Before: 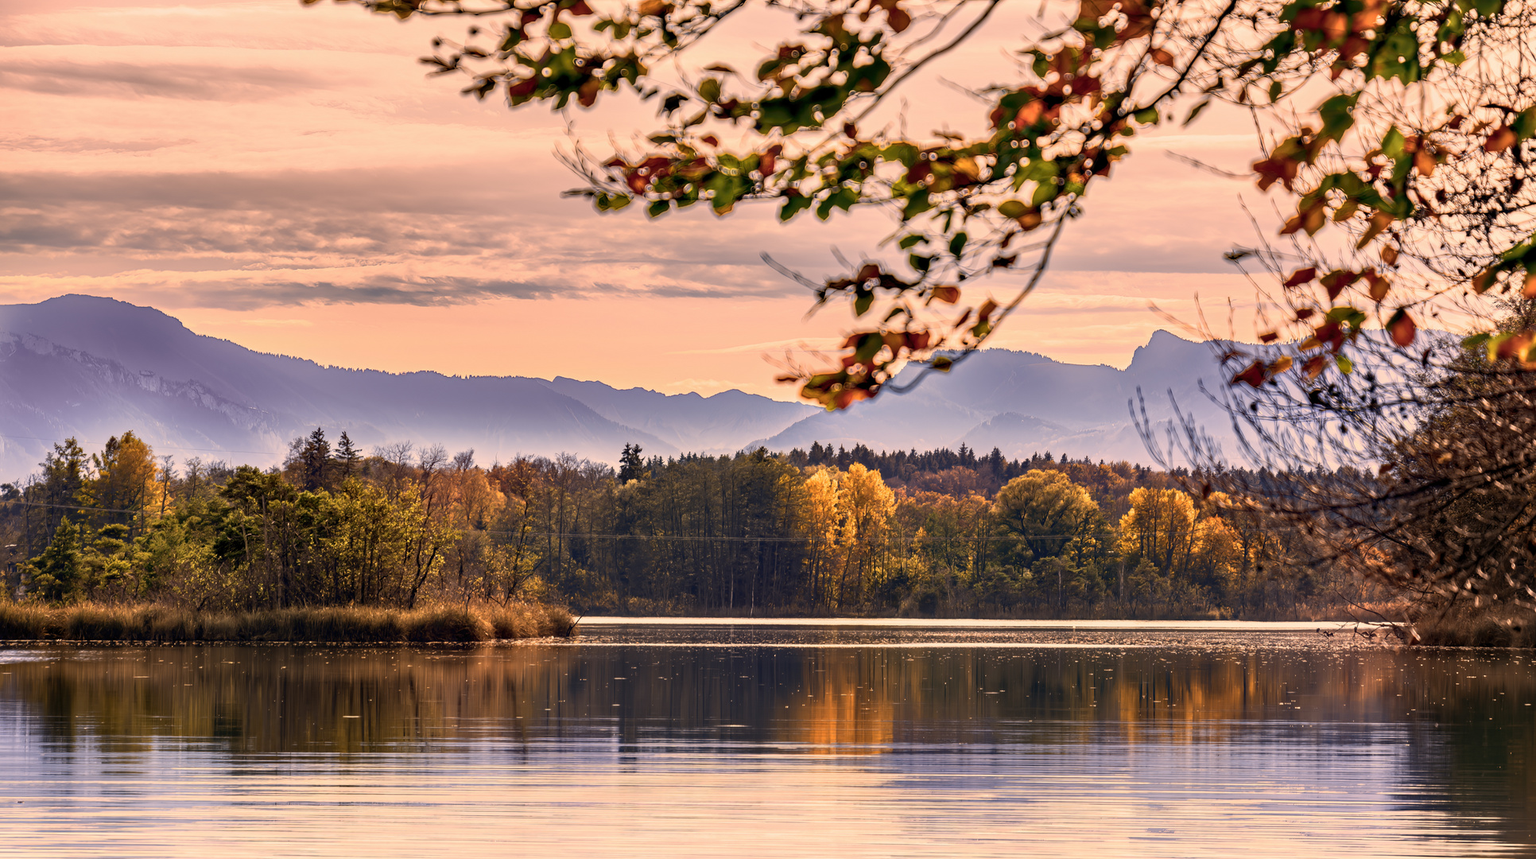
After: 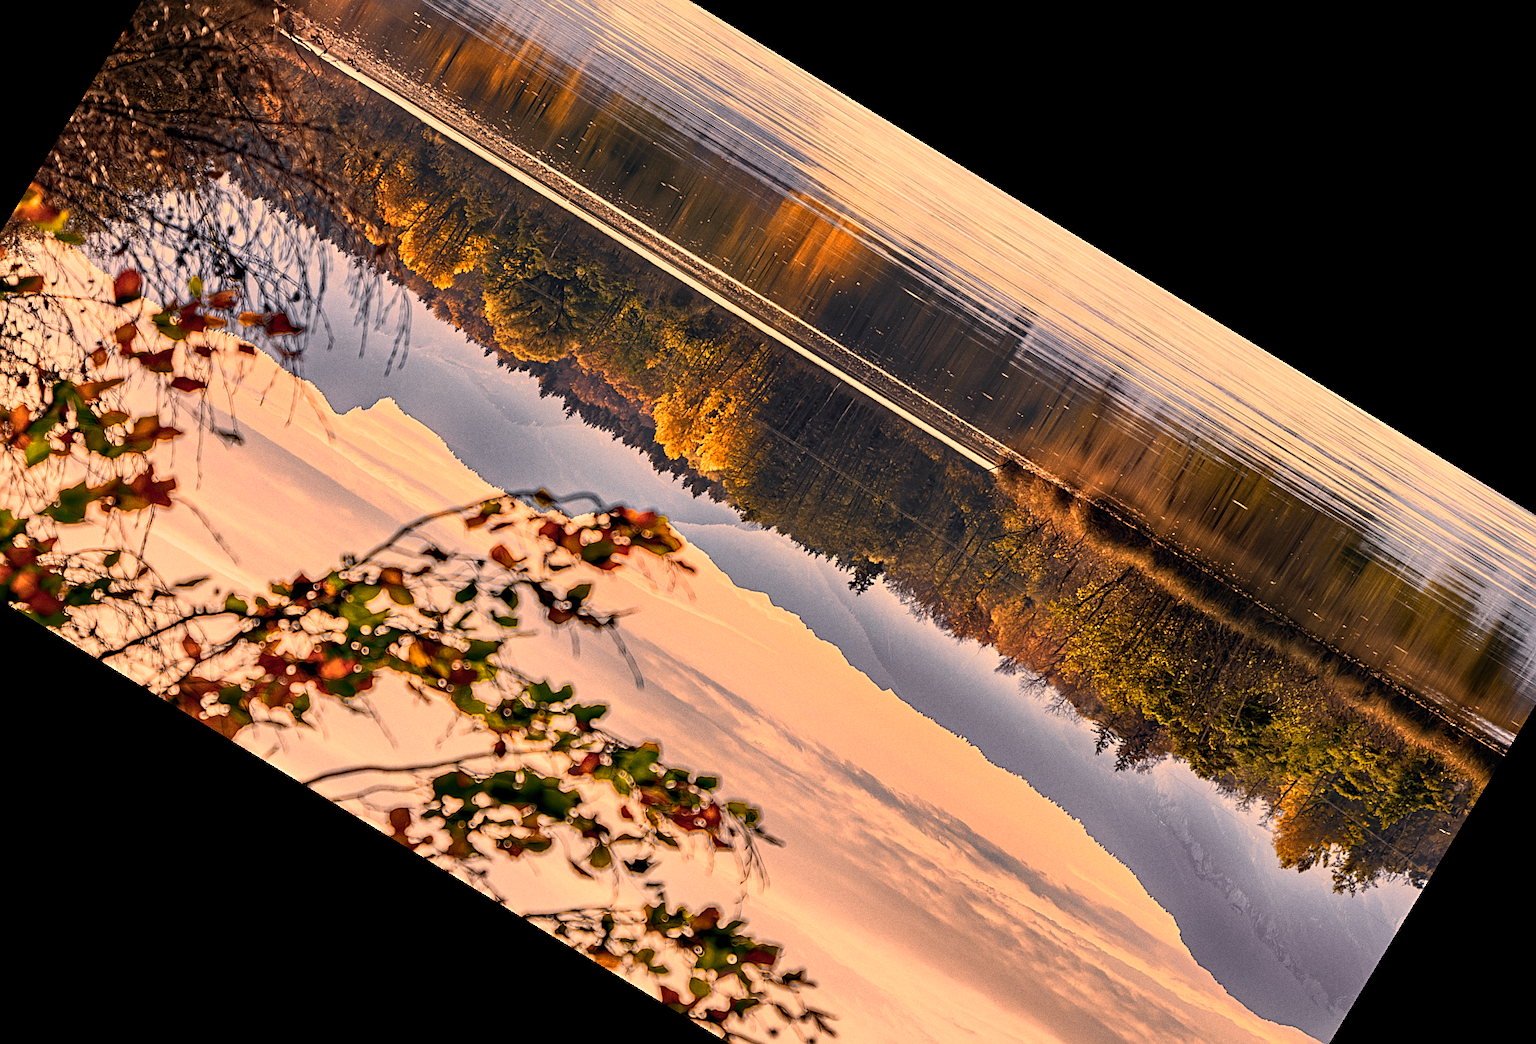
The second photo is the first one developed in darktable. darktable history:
crop and rotate: angle 148.68°, left 9.111%, top 15.603%, right 4.588%, bottom 17.041%
white balance: red 1.045, blue 0.932
sharpen: on, module defaults
grain: coarseness 0.09 ISO
color zones: curves: ch1 [(0.25, 0.61) (0.75, 0.248)]
exposure: exposure -0.041 EV, compensate highlight preservation false
